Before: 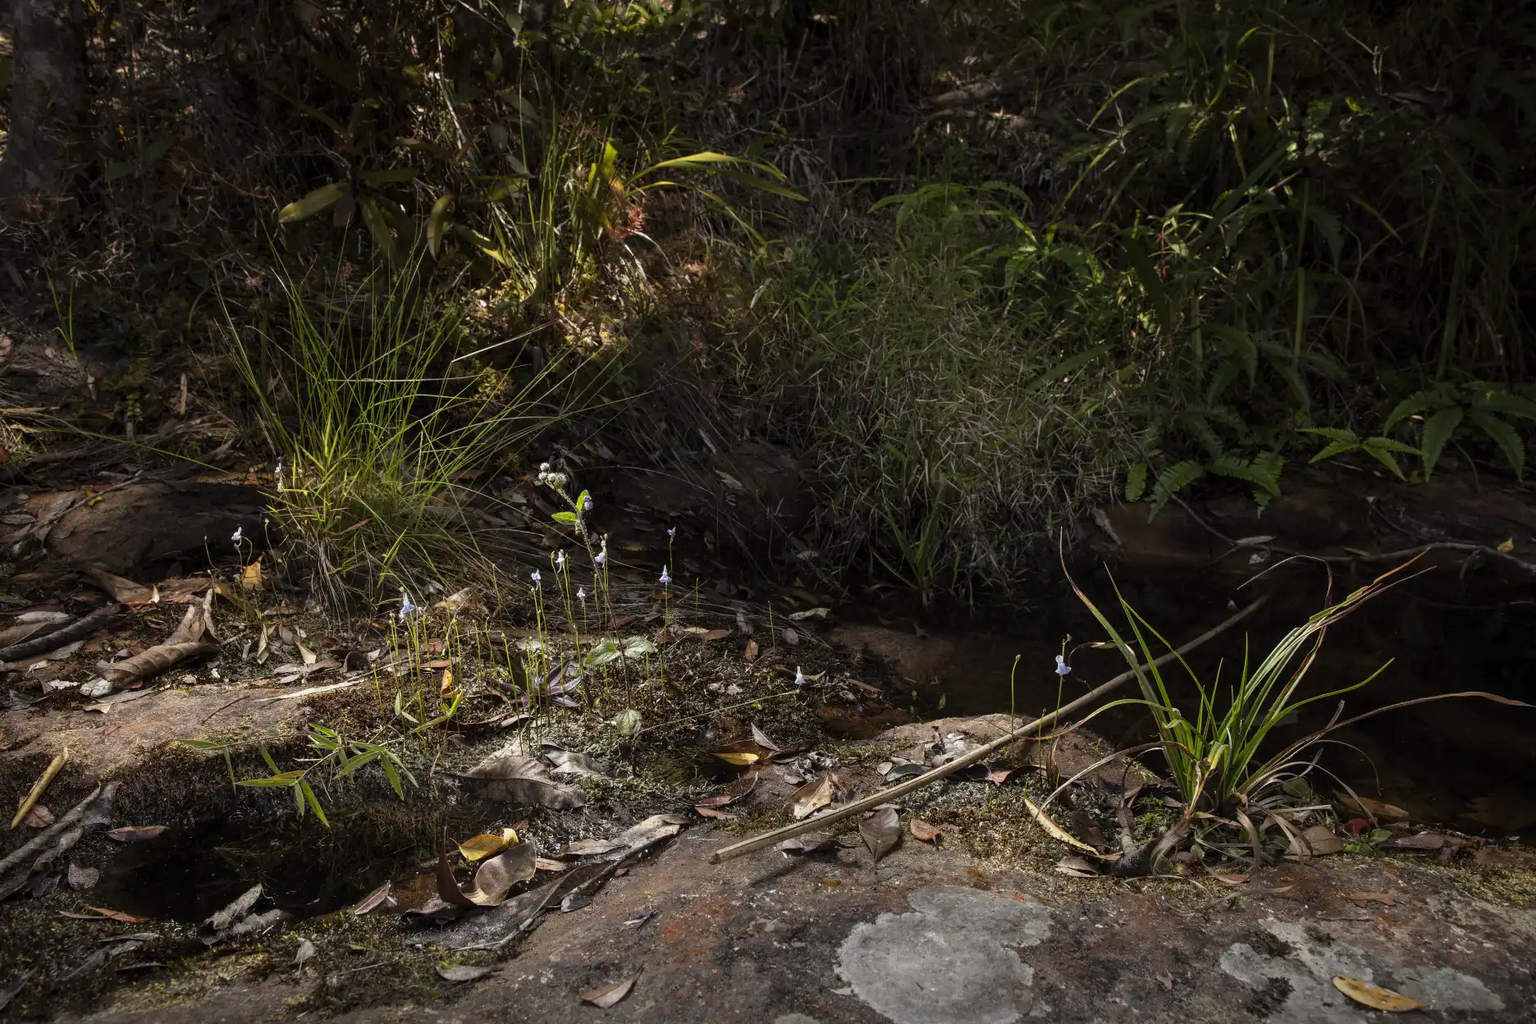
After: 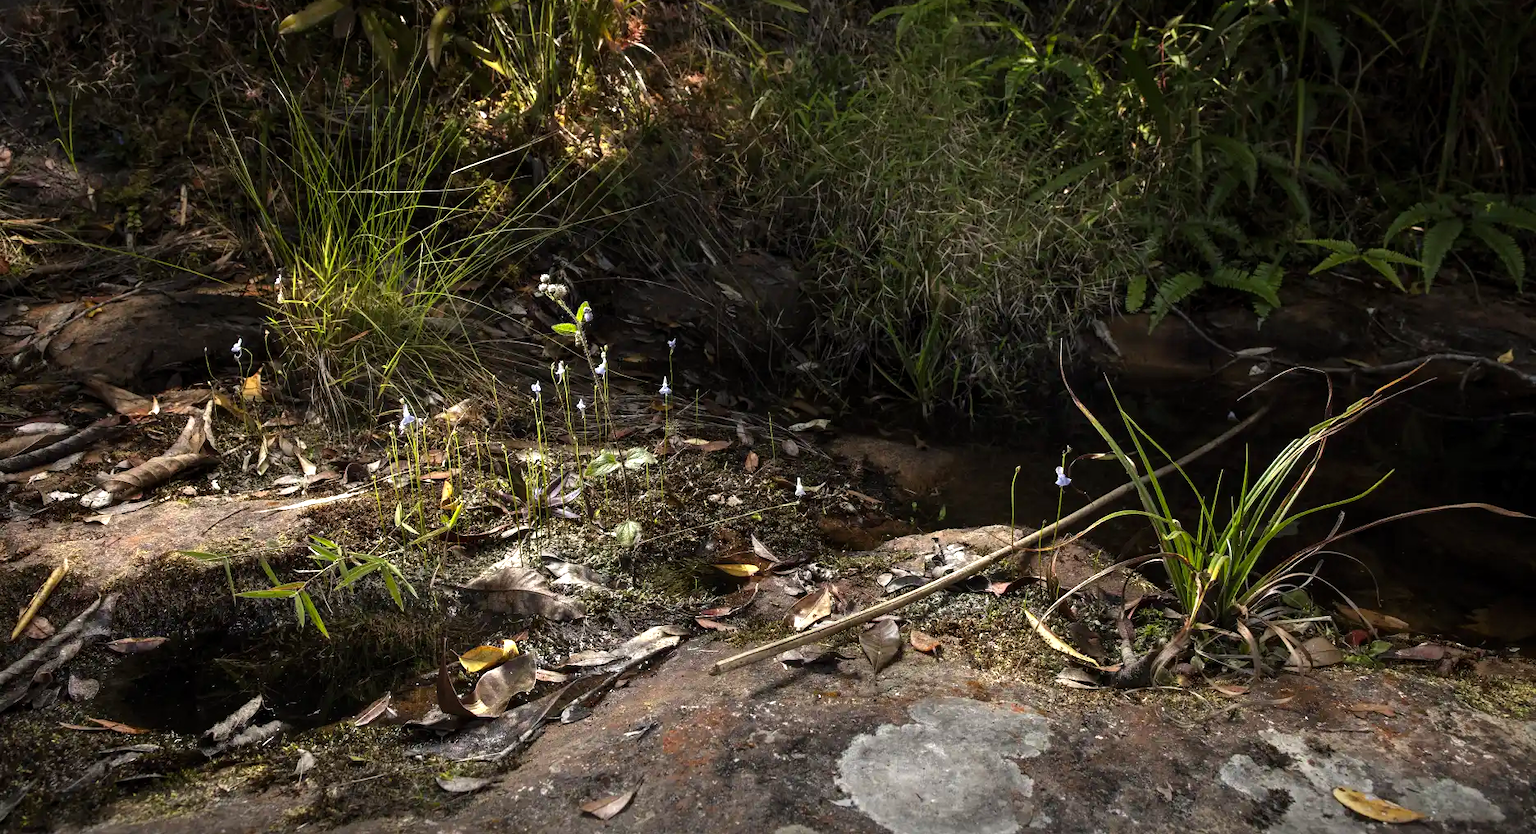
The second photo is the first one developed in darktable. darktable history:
crop and rotate: top 18.507%
exposure: black level correction 0.001, exposure 0.5 EV, compensate exposure bias true, compensate highlight preservation false
color balance: contrast 10%
